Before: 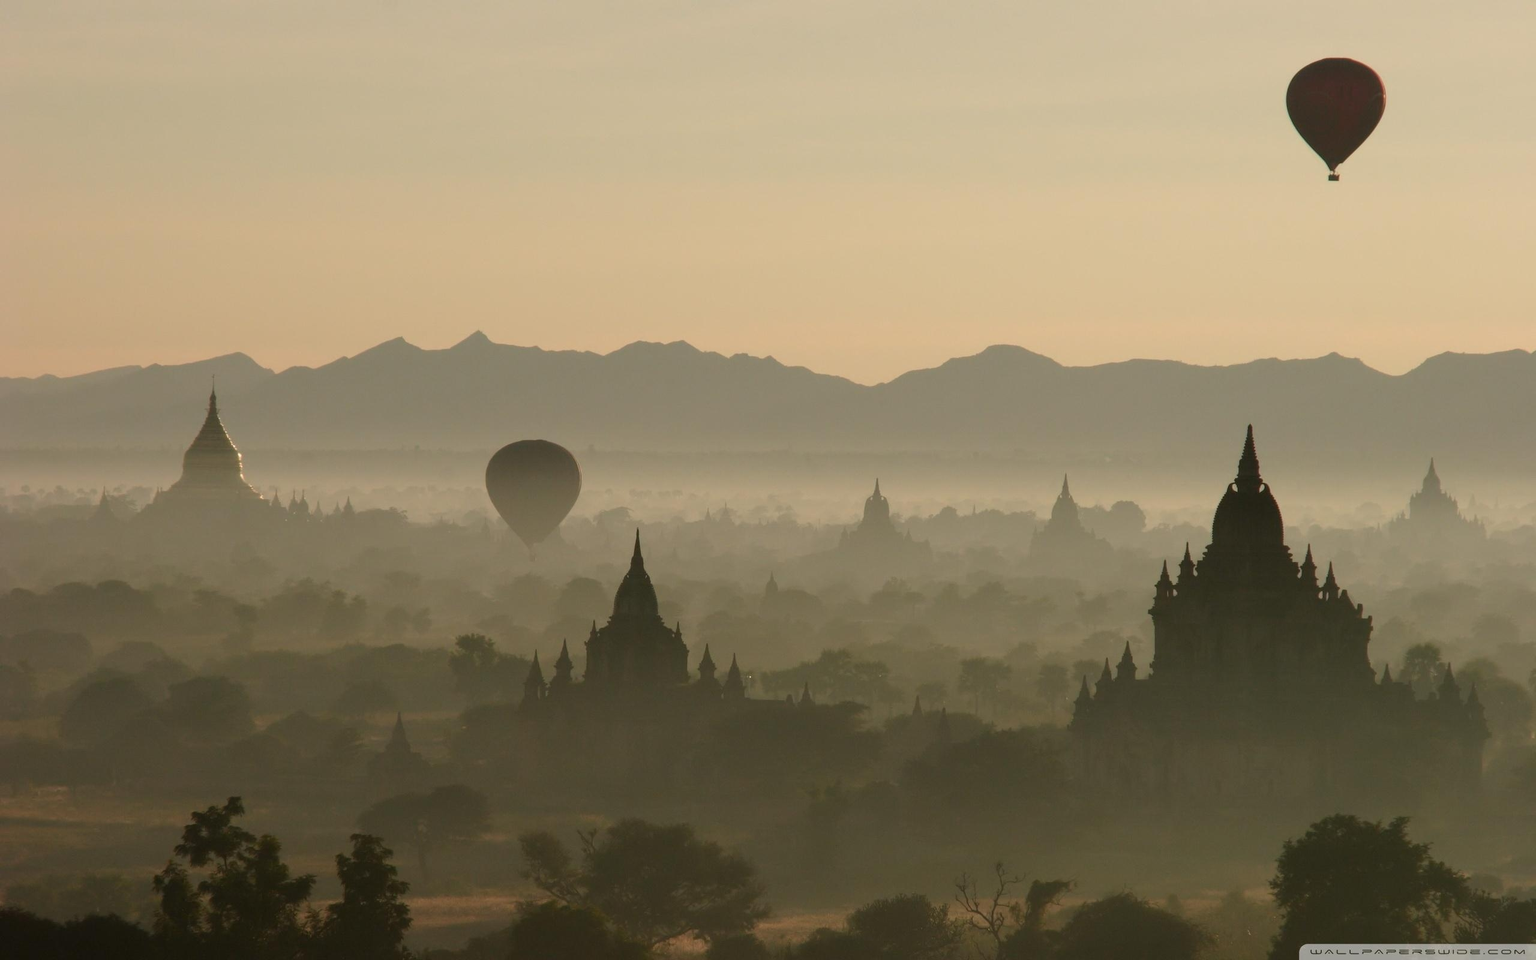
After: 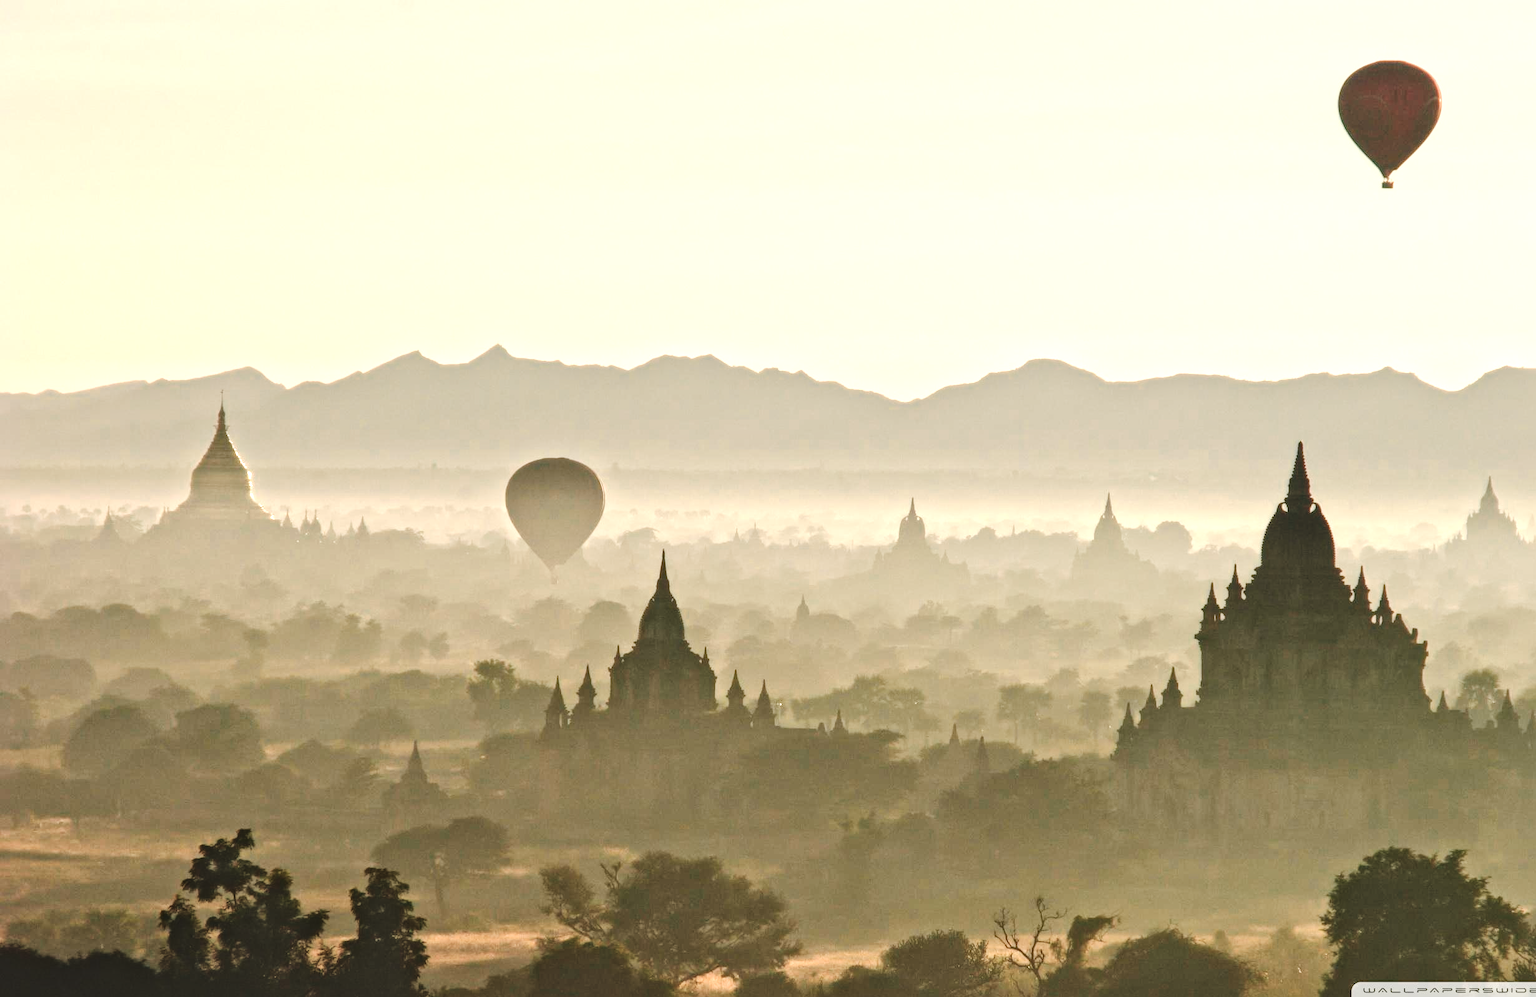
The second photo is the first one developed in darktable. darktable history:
crop: right 3.839%, bottom 0.016%
color zones: curves: ch0 [(0.018, 0.548) (0.197, 0.654) (0.425, 0.447) (0.605, 0.658) (0.732, 0.579)]; ch1 [(0.105, 0.531) (0.224, 0.531) (0.386, 0.39) (0.618, 0.456) (0.732, 0.456) (0.956, 0.421)]; ch2 [(0.039, 0.583) (0.215, 0.465) (0.399, 0.544) (0.465, 0.548) (0.614, 0.447) (0.724, 0.43) (0.882, 0.623) (0.956, 0.632)]
tone curve: curves: ch0 [(0, 0) (0.003, 0.112) (0.011, 0.115) (0.025, 0.111) (0.044, 0.114) (0.069, 0.126) (0.1, 0.144) (0.136, 0.164) (0.177, 0.196) (0.224, 0.249) (0.277, 0.316) (0.335, 0.401) (0.399, 0.487) (0.468, 0.571) (0.543, 0.647) (0.623, 0.728) (0.709, 0.795) (0.801, 0.866) (0.898, 0.933) (1, 1)], preserve colors none
local contrast: mode bilateral grid, contrast 19, coarseness 19, detail 164%, midtone range 0.2
exposure: exposure 0.694 EV, compensate highlight preservation false
